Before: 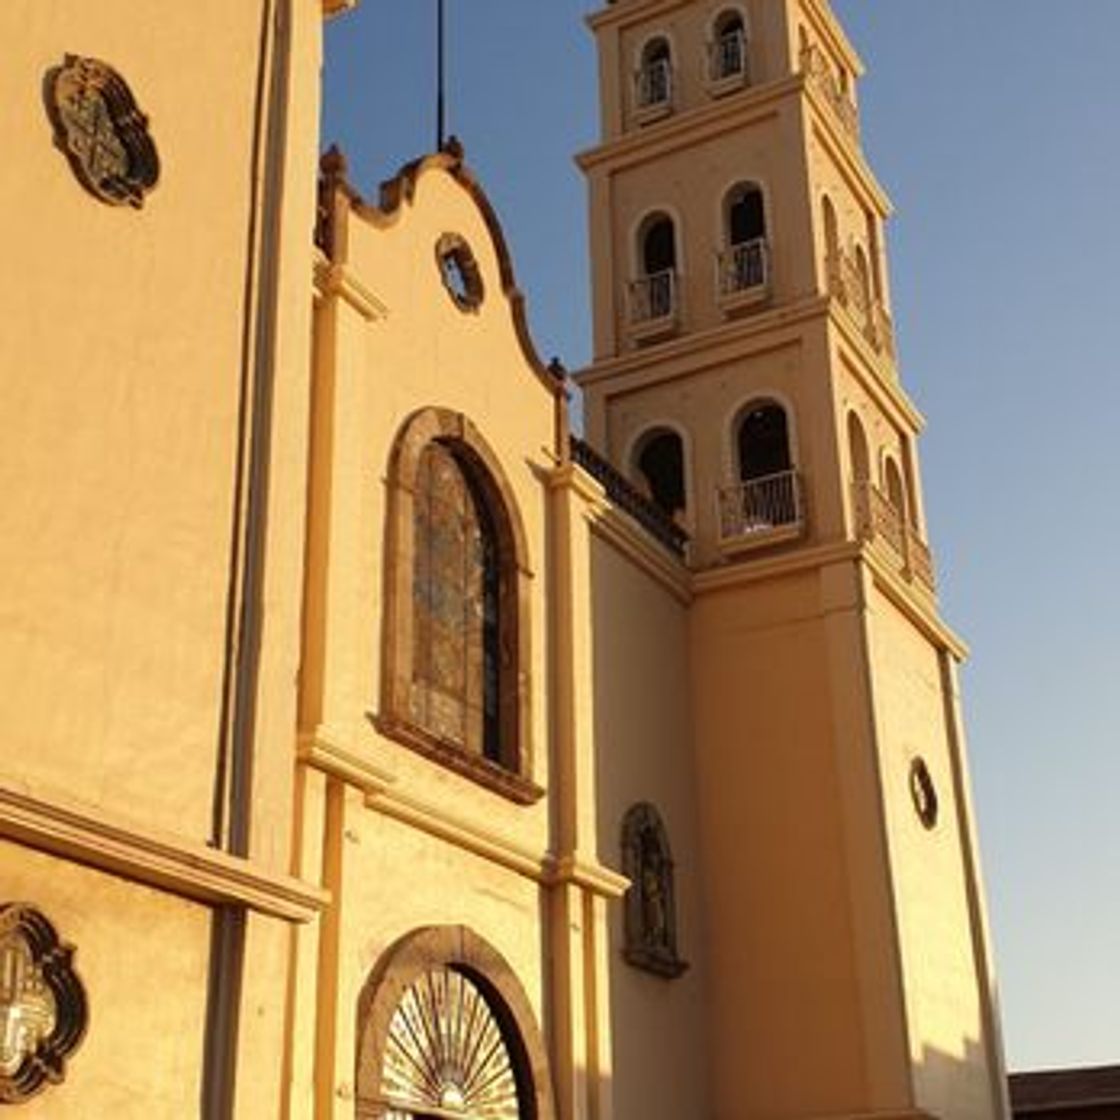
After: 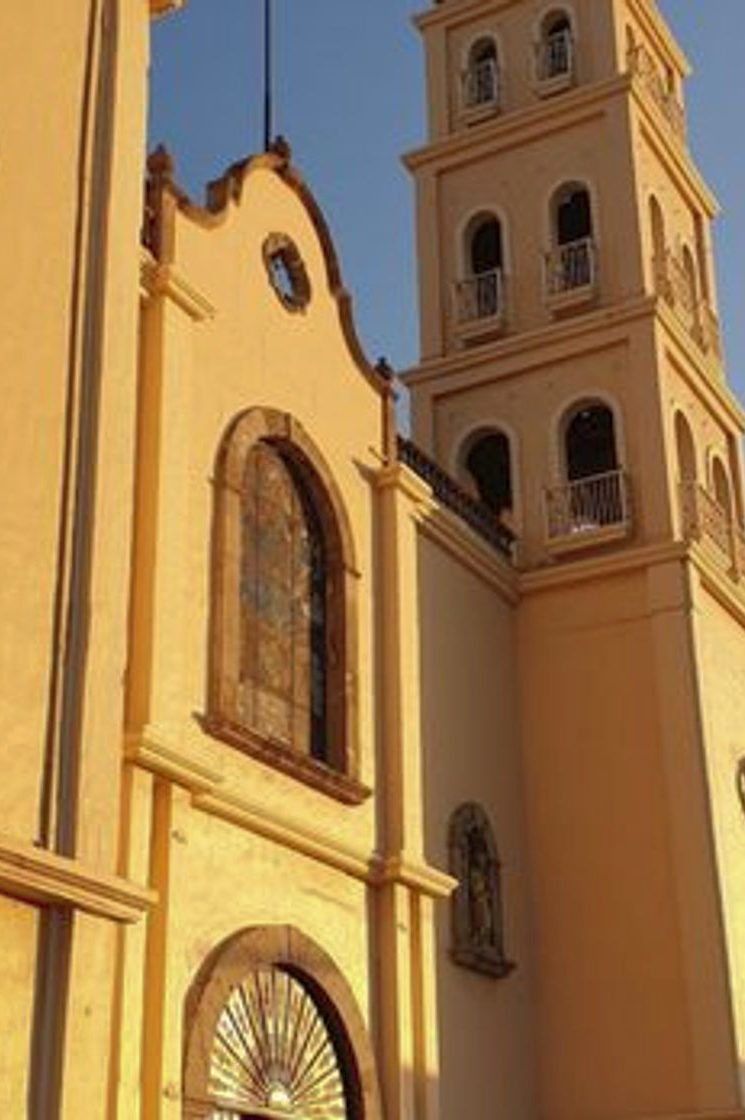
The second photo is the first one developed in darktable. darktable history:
crop and rotate: left 15.478%, right 17.946%
shadows and highlights: on, module defaults
